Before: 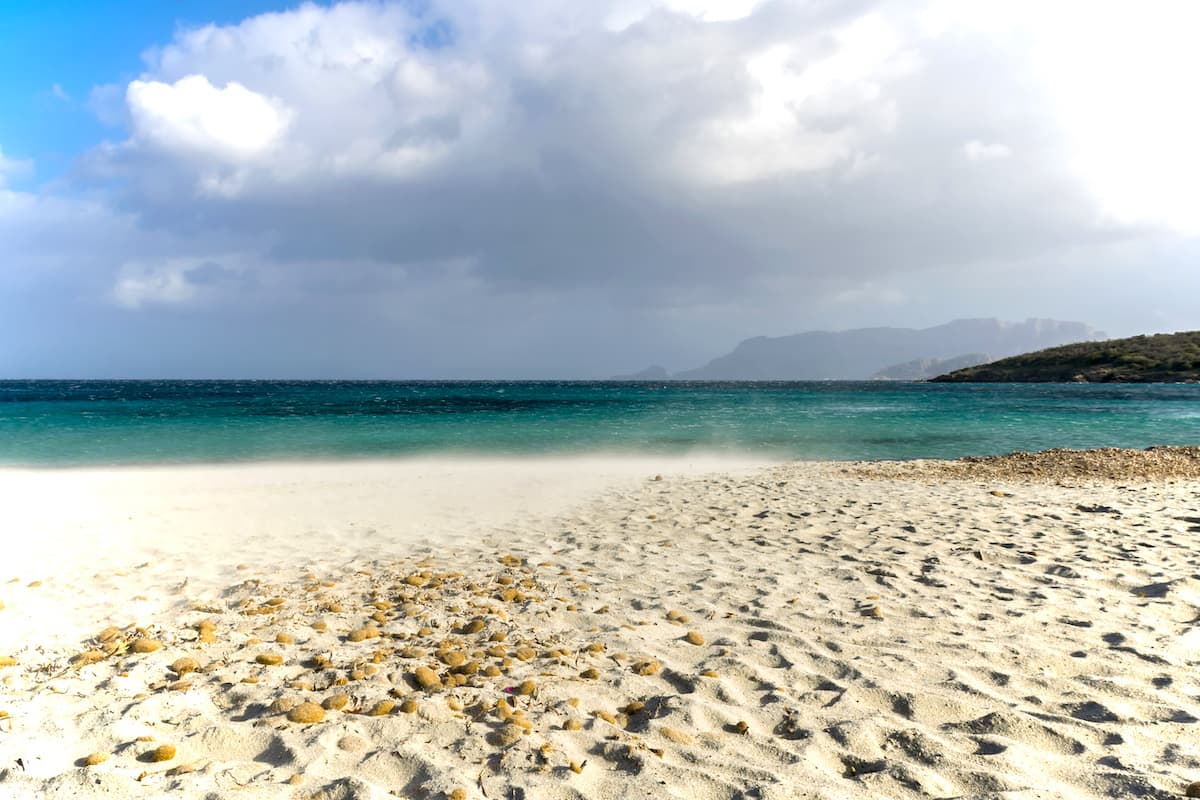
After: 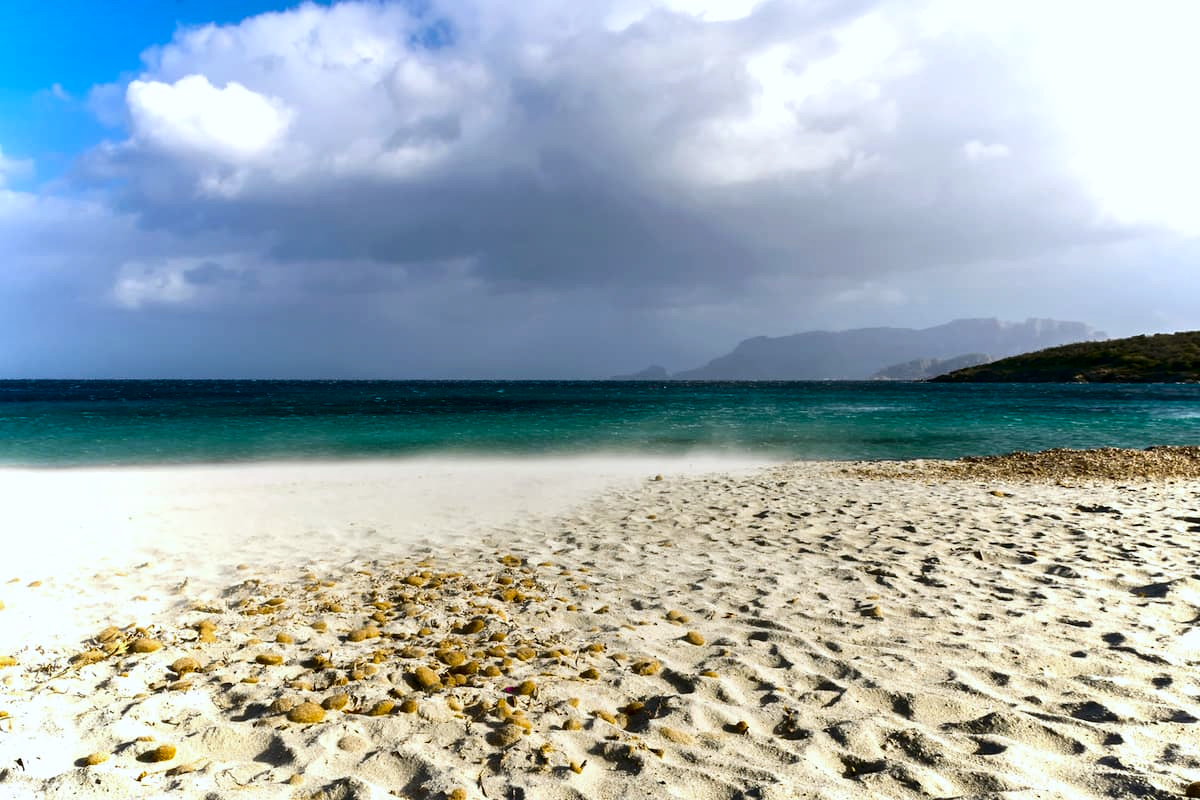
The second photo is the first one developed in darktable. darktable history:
contrast brightness saturation: contrast 0.13, brightness -0.24, saturation 0.14
tone equalizer: on, module defaults
white balance: red 0.974, blue 1.044
color balance: mode lift, gamma, gain (sRGB), lift [1, 0.99, 1.01, 0.992], gamma [1, 1.037, 0.974, 0.963]
